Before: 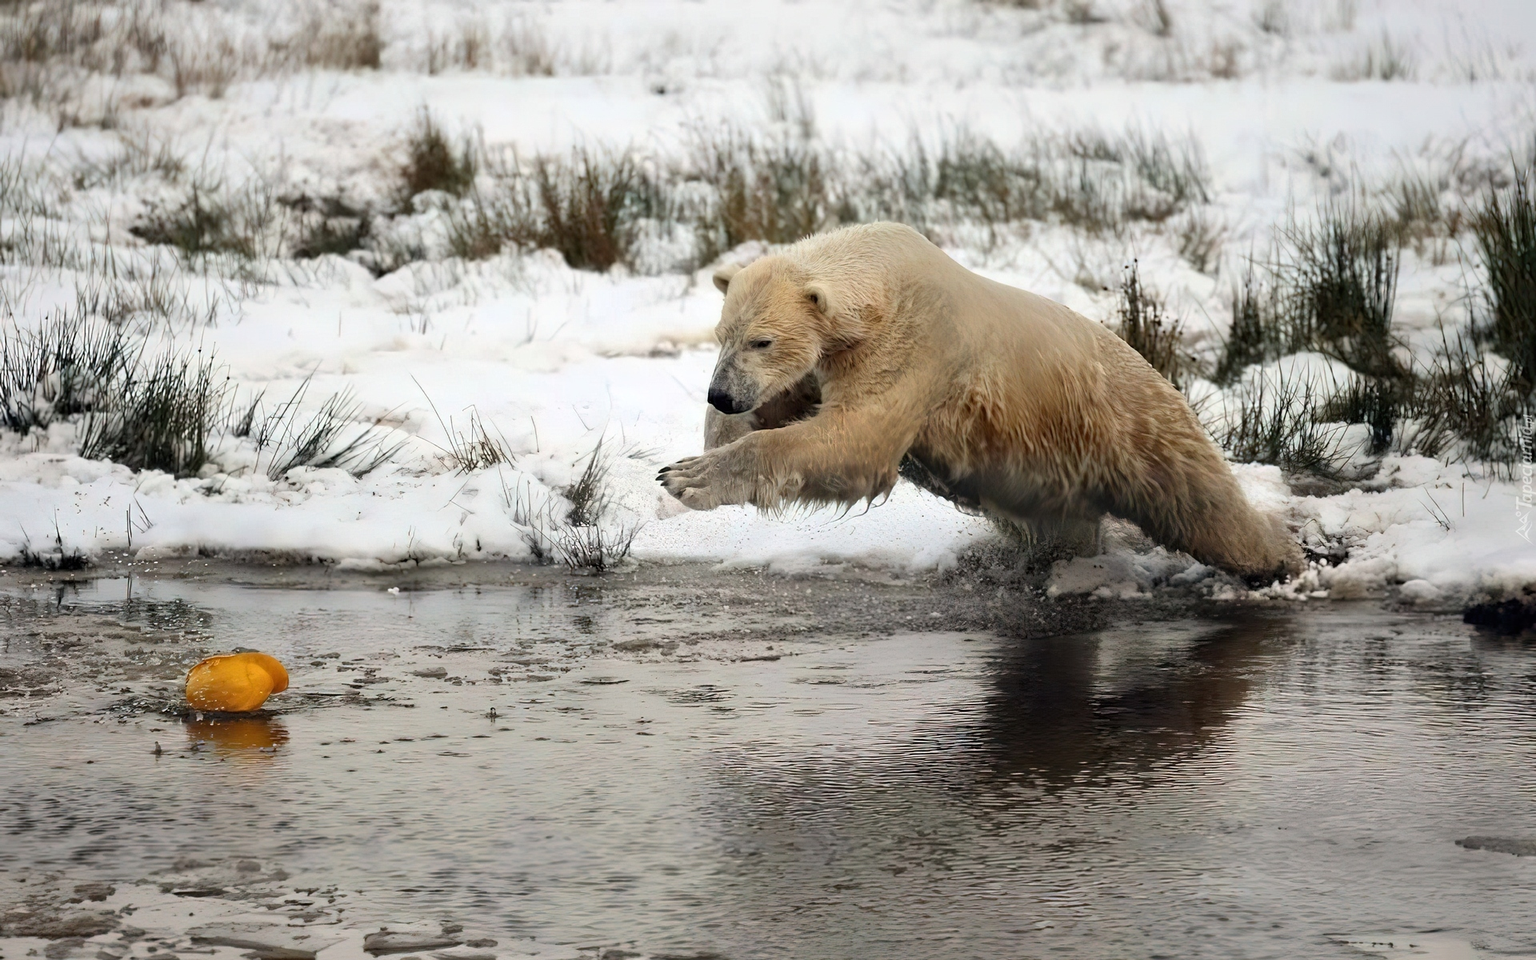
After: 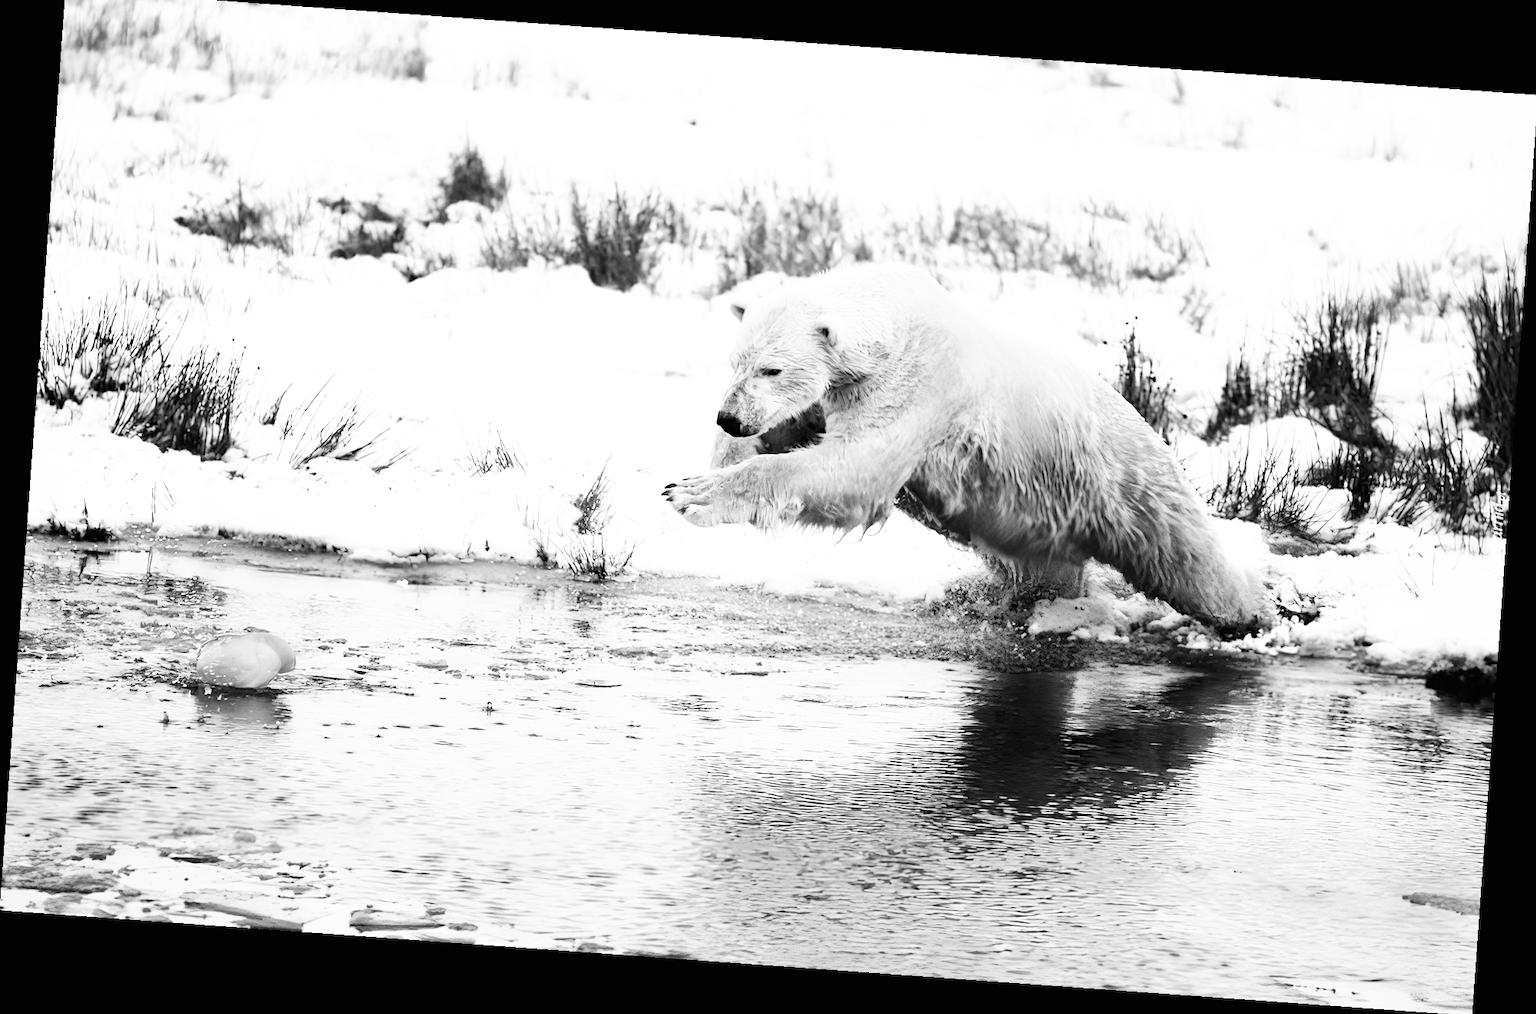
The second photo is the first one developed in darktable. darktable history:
color correction: highlights a* -5.3, highlights b* 9.8, shadows a* 9.8, shadows b* 24.26
exposure: black level correction 0, exposure 0.5 EV, compensate exposure bias true, compensate highlight preservation false
crop: top 1.049%, right 0.001%
base curve: curves: ch0 [(0, 0) (0.007, 0.004) (0.027, 0.03) (0.046, 0.07) (0.207, 0.54) (0.442, 0.872) (0.673, 0.972) (1, 1)], preserve colors none
monochrome: size 3.1
white balance: emerald 1
rotate and perspective: rotation 4.1°, automatic cropping off
